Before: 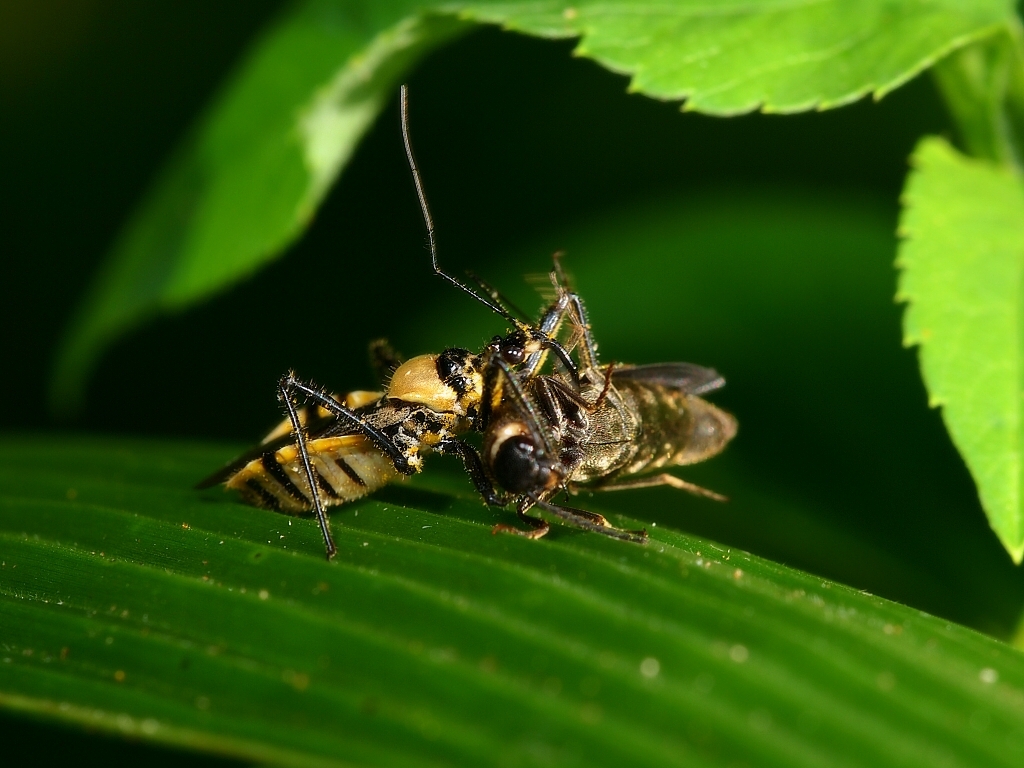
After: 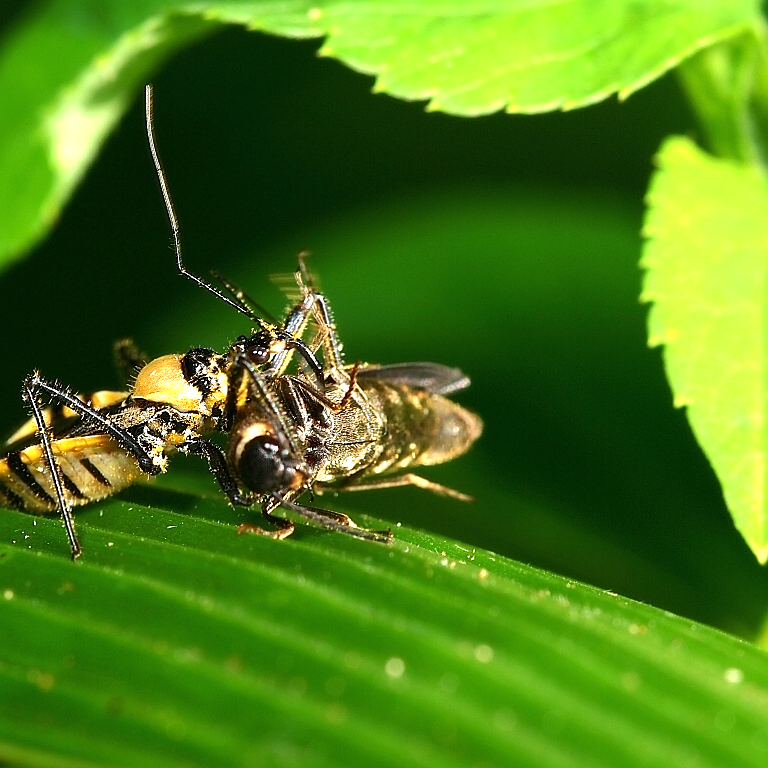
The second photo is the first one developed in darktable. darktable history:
crop and rotate: left 24.971%
sharpen: amount 0.496
exposure: black level correction 0, exposure 1 EV, compensate highlight preservation false
